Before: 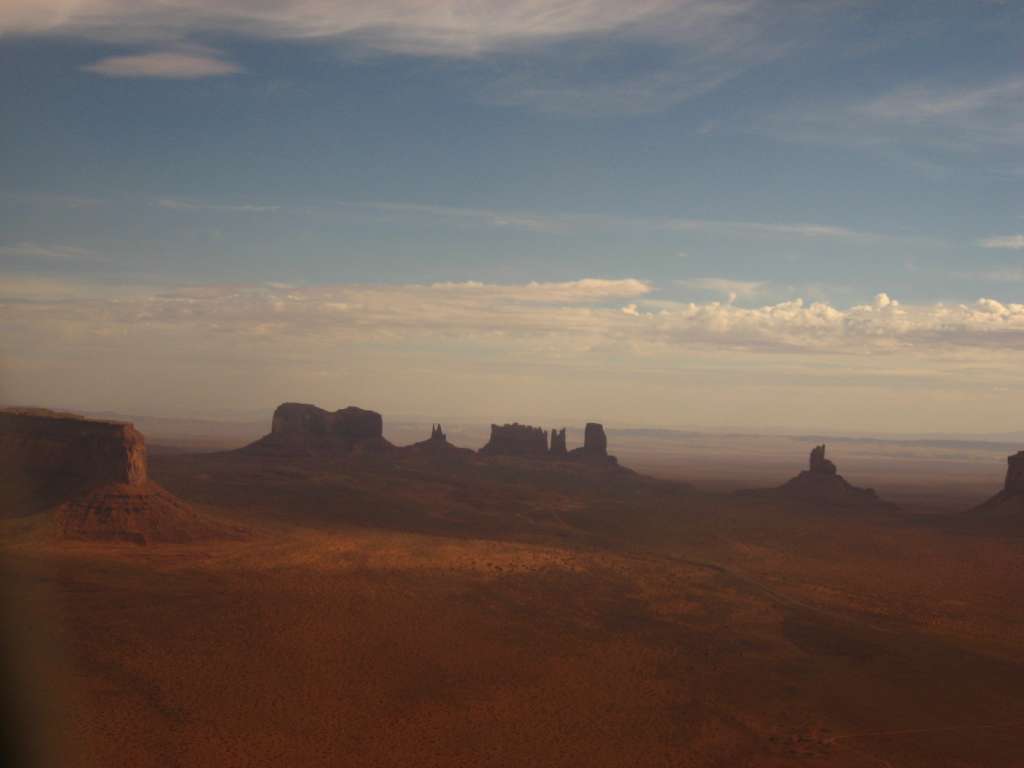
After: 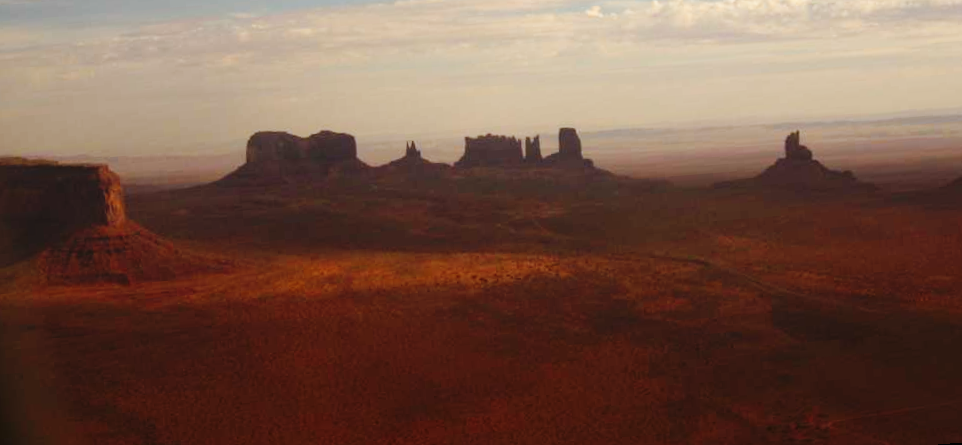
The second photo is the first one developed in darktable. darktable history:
crop and rotate: top 36.435%
rotate and perspective: rotation -4.57°, crop left 0.054, crop right 0.944, crop top 0.087, crop bottom 0.914
base curve: curves: ch0 [(0, 0) (0.036, 0.025) (0.121, 0.166) (0.206, 0.329) (0.605, 0.79) (1, 1)], preserve colors none
